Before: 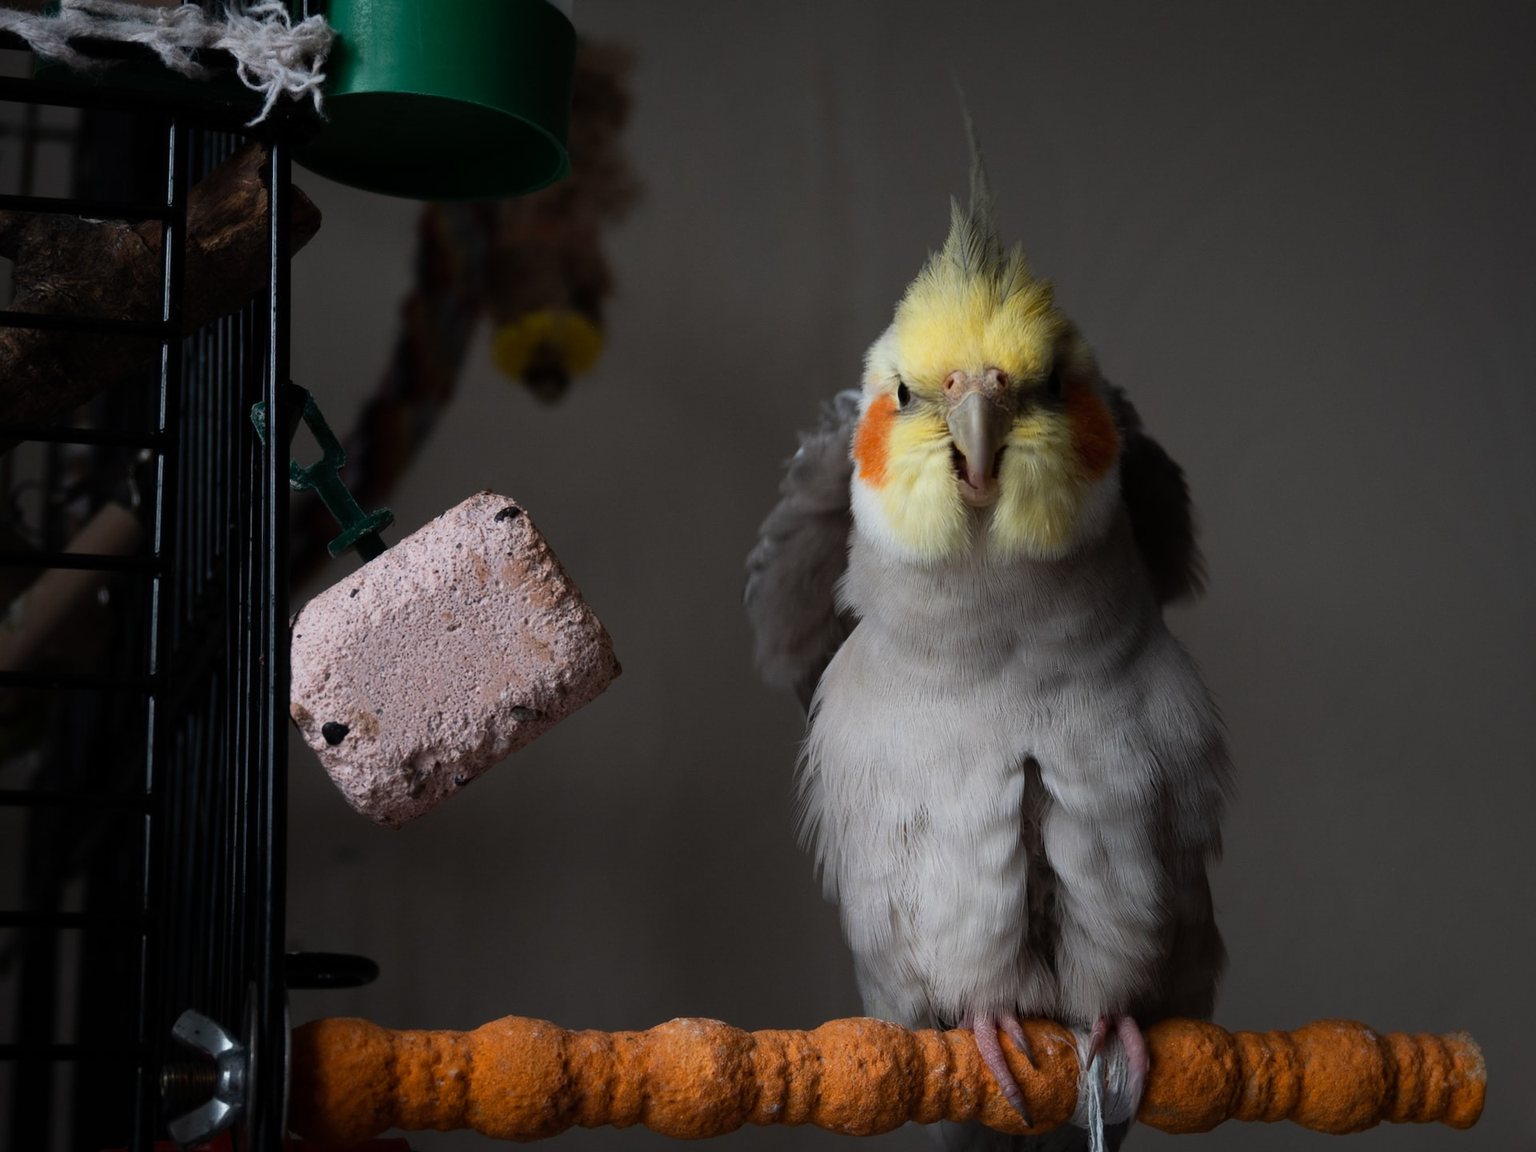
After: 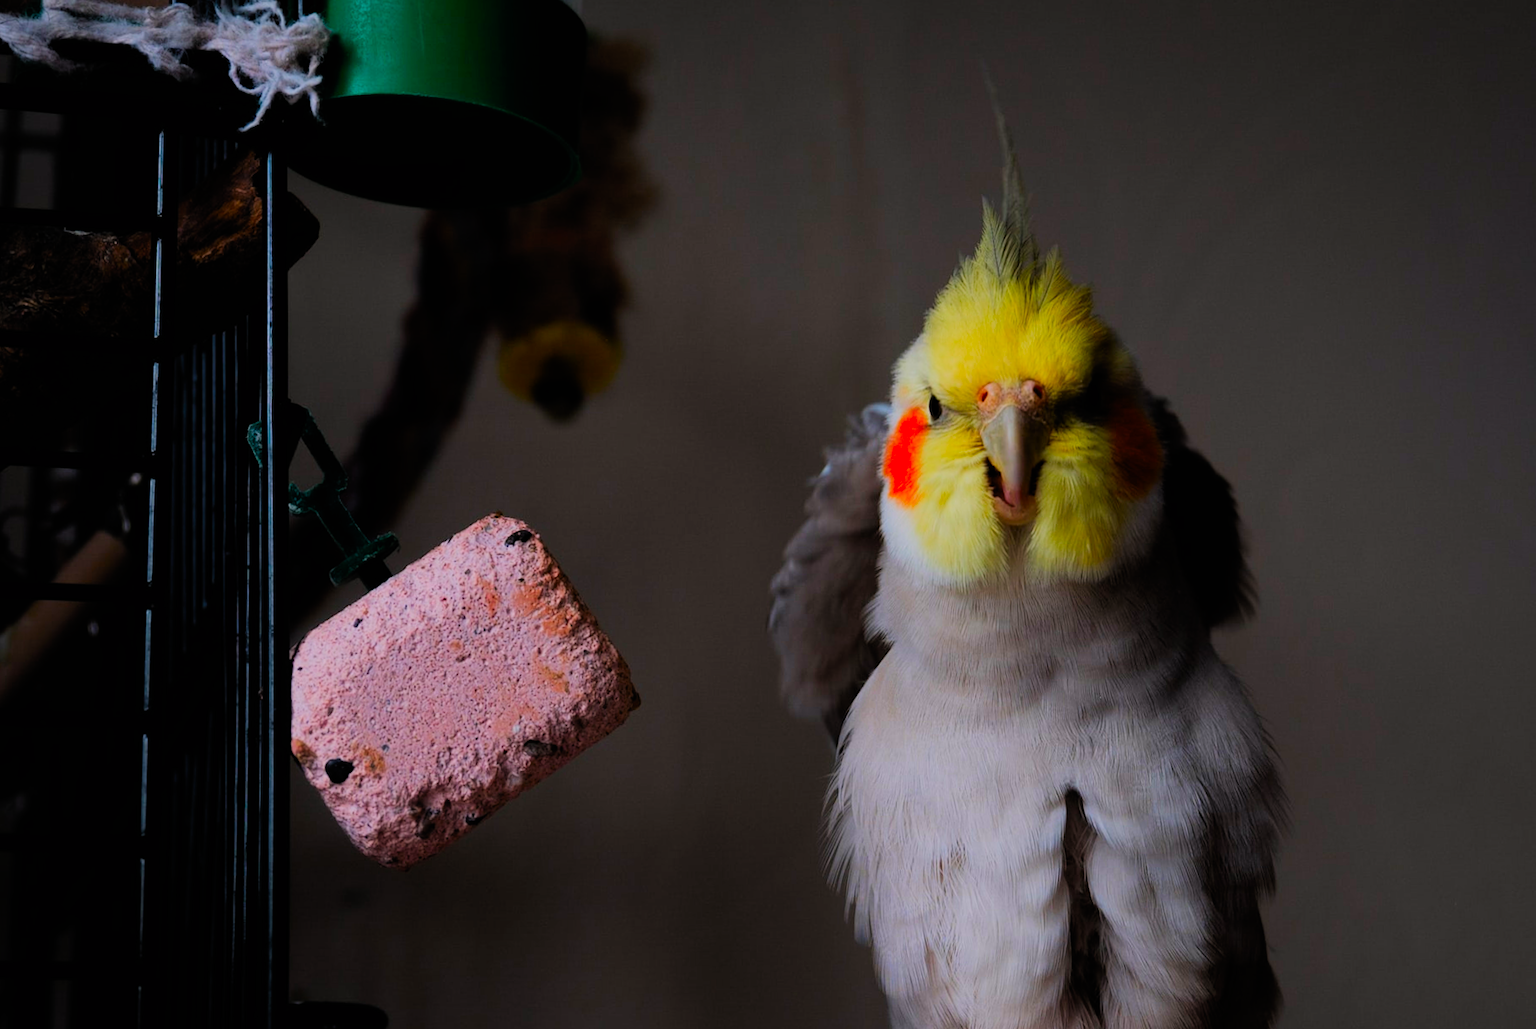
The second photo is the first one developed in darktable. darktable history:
crop and rotate: angle 0.537°, left 0.386%, right 3.539%, bottom 14.149%
color correction: highlights a* 1.67, highlights b* -1.84, saturation 2.52
filmic rgb: black relative exposure -7.65 EV, white relative exposure 4.56 EV, hardness 3.61, color science v4 (2020)
